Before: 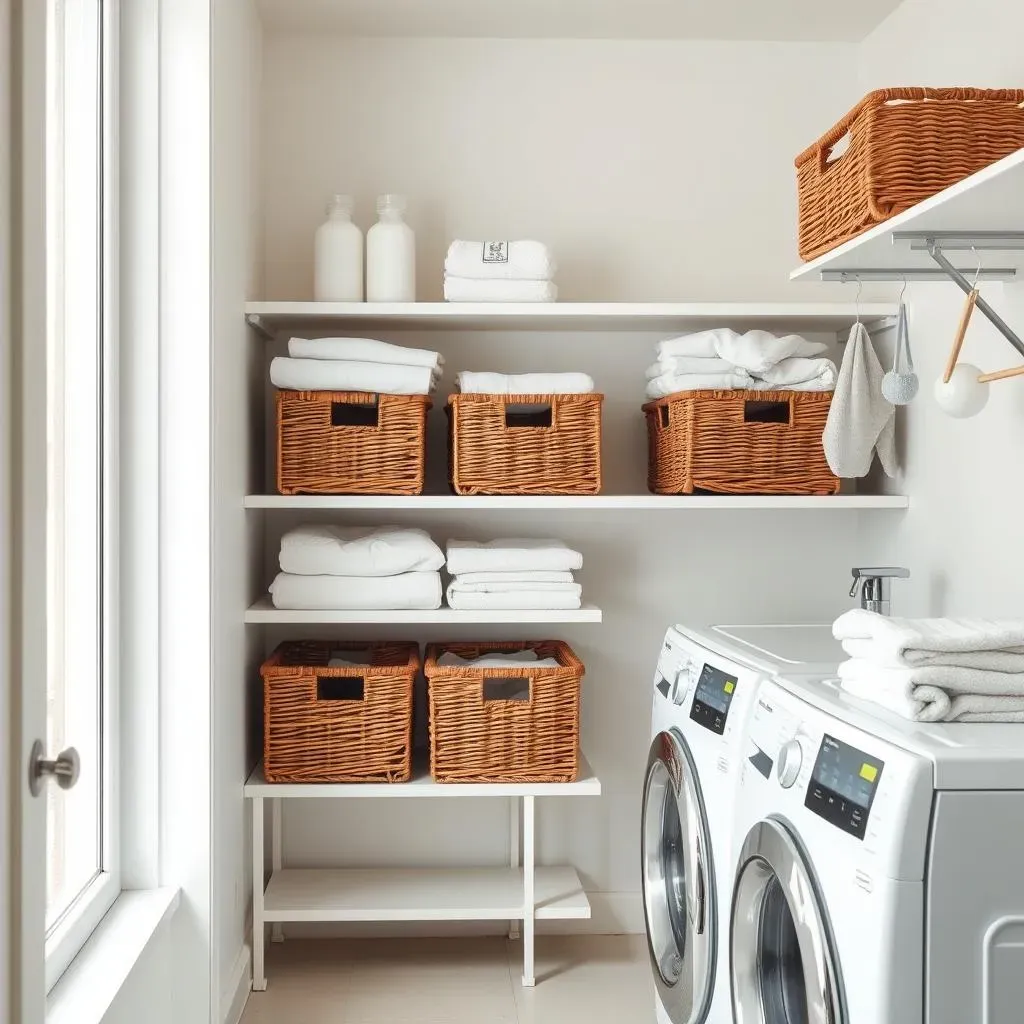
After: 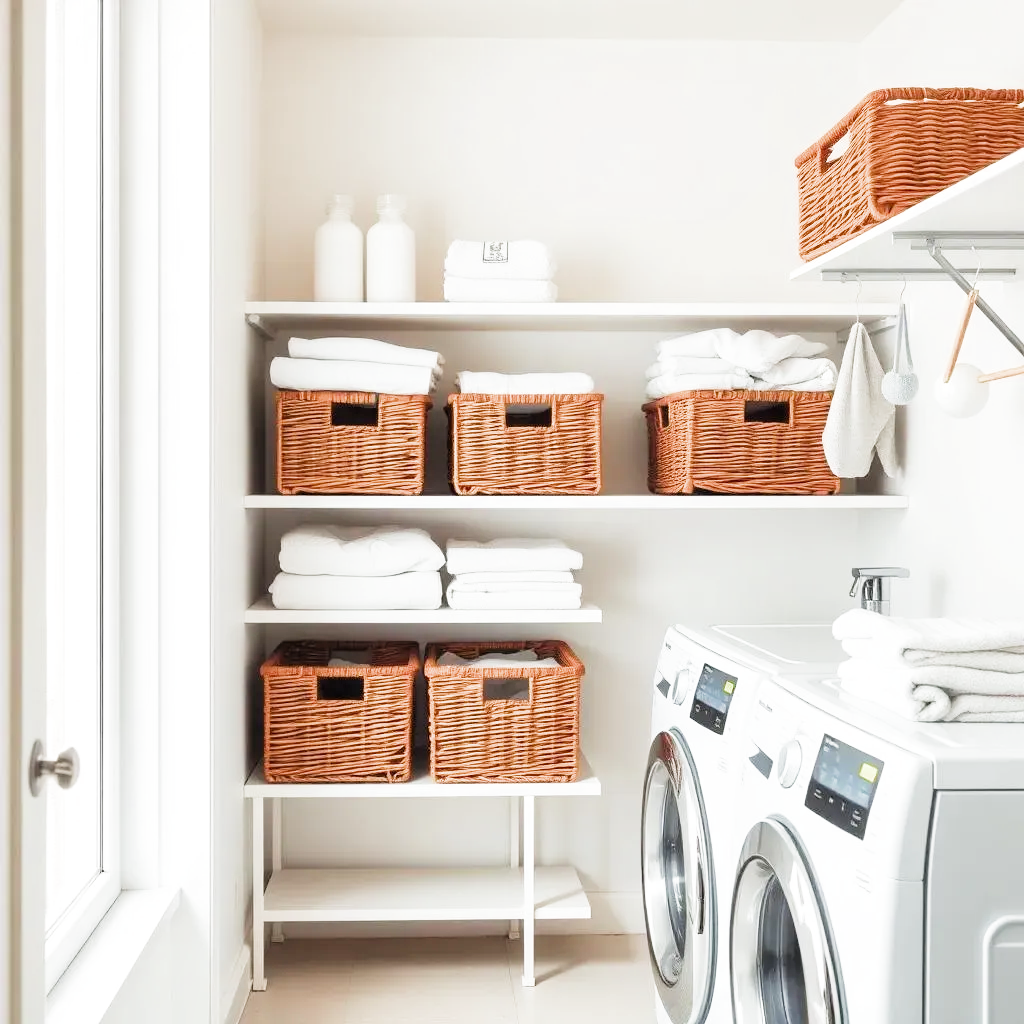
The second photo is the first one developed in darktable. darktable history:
tone equalizer: on, module defaults
filmic rgb: middle gray luminance 9.23%, black relative exposure -10.55 EV, white relative exposure 3.45 EV, threshold 6 EV, target black luminance 0%, hardness 5.98, latitude 59.69%, contrast 1.087, highlights saturation mix 5%, shadows ↔ highlights balance 29.23%, add noise in highlights 0, color science v3 (2019), use custom middle-gray values true, iterations of high-quality reconstruction 0, contrast in highlights soft, enable highlight reconstruction true
